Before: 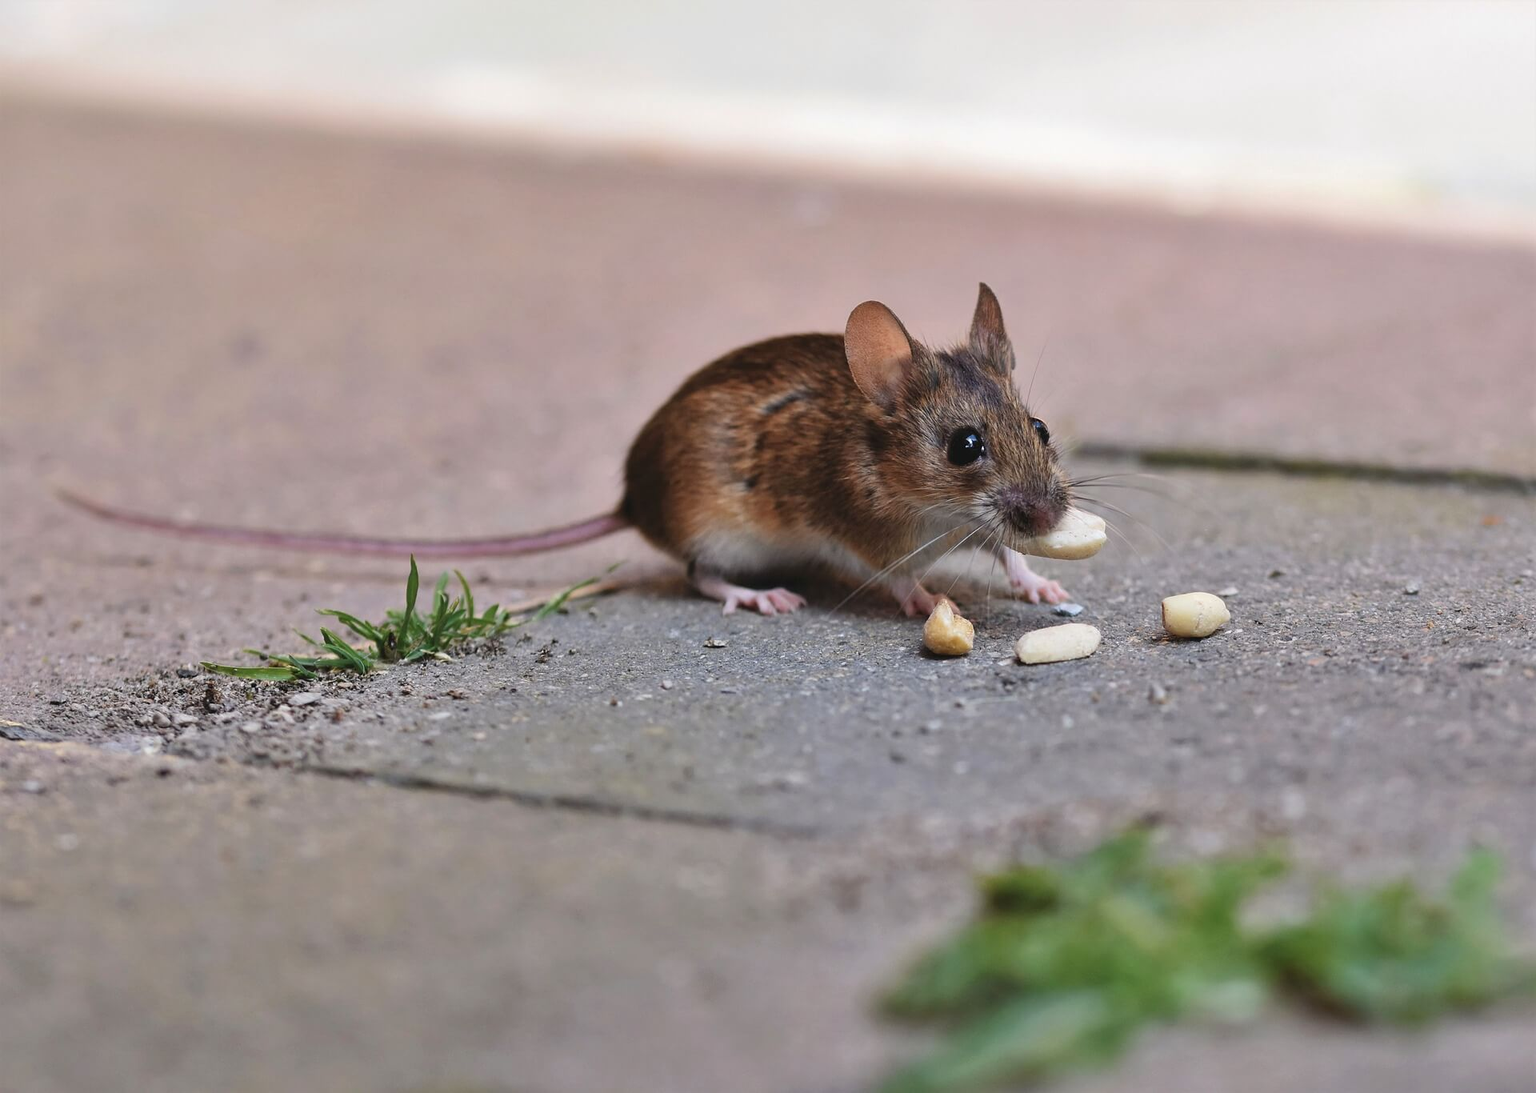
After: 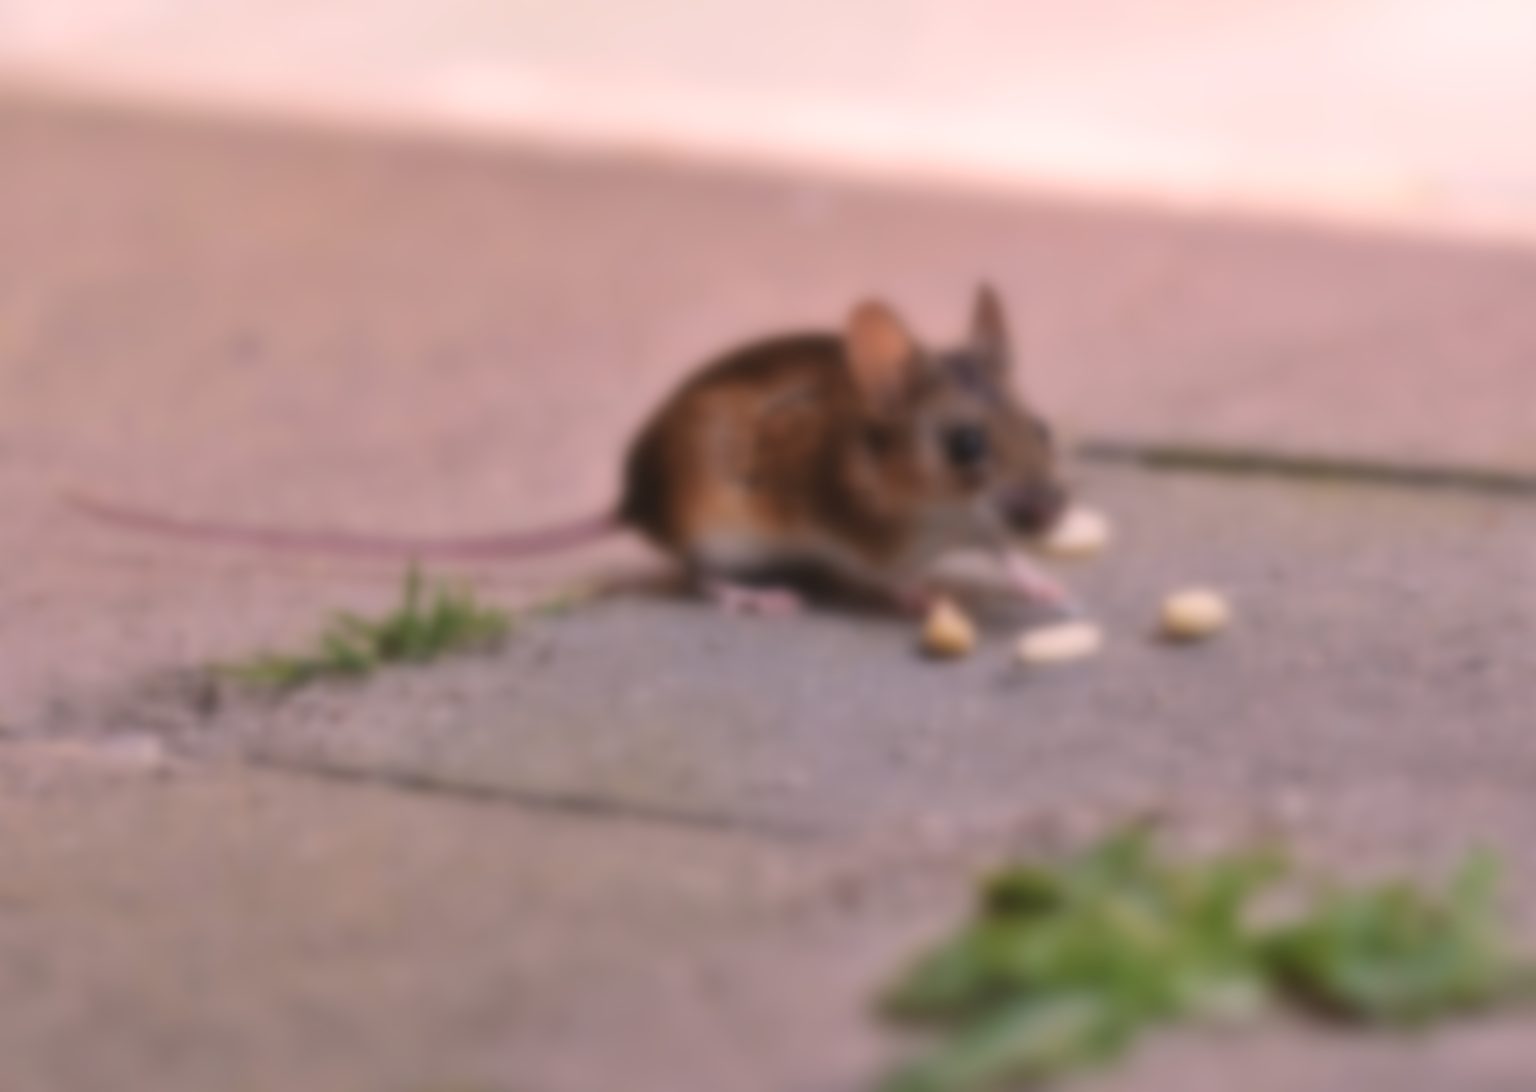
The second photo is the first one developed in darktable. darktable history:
color correction: highlights a* 12.23, highlights b* 5.41
bloom: size 13.65%, threshold 98.39%, strength 4.82%
lowpass: on, module defaults
